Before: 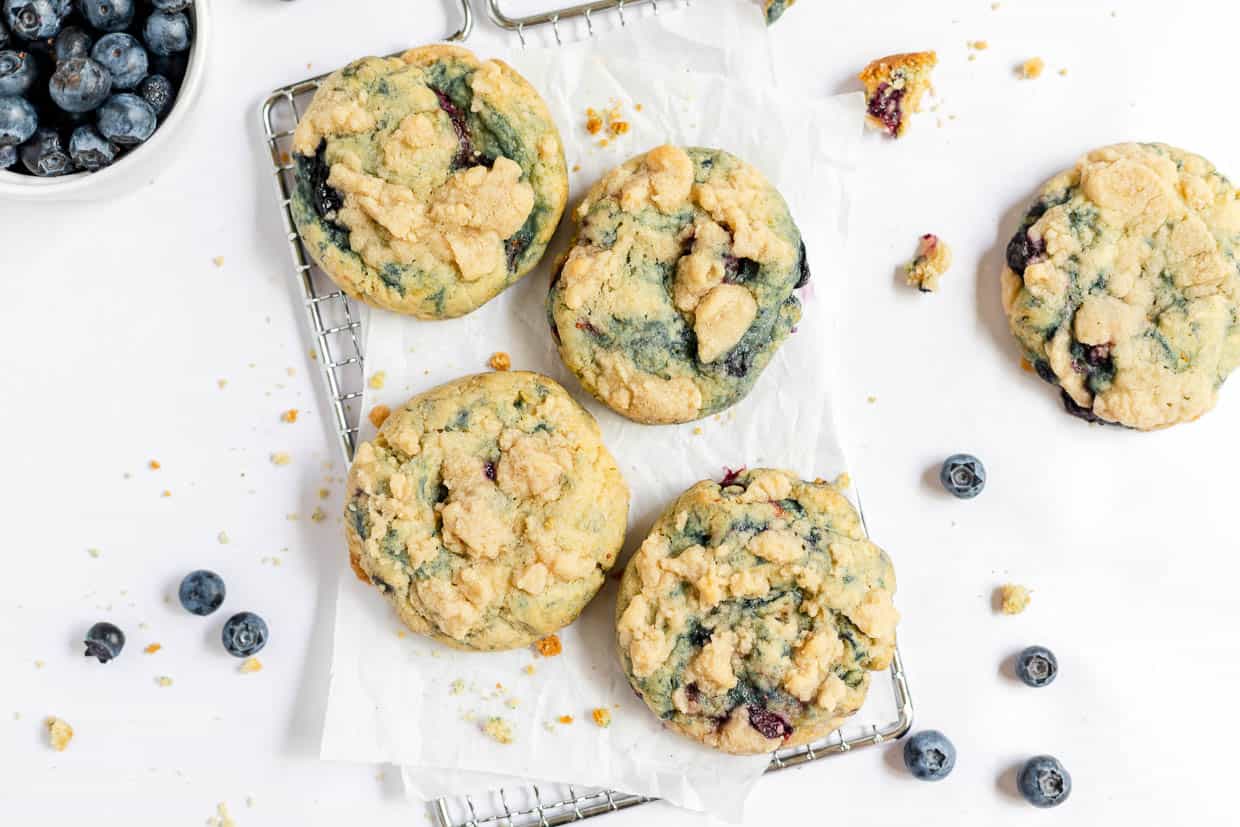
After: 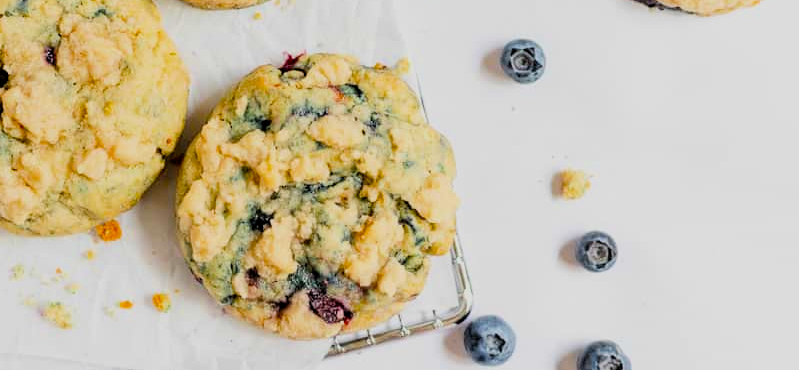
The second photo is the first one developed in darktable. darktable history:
crop and rotate: left 35.509%, top 50.238%, bottom 4.934%
filmic rgb: black relative exposure -7.6 EV, white relative exposure 4.64 EV, threshold 3 EV, target black luminance 0%, hardness 3.55, latitude 50.51%, contrast 1.033, highlights saturation mix 10%, shadows ↔ highlights balance -0.198%, color science v4 (2020), enable highlight reconstruction true
